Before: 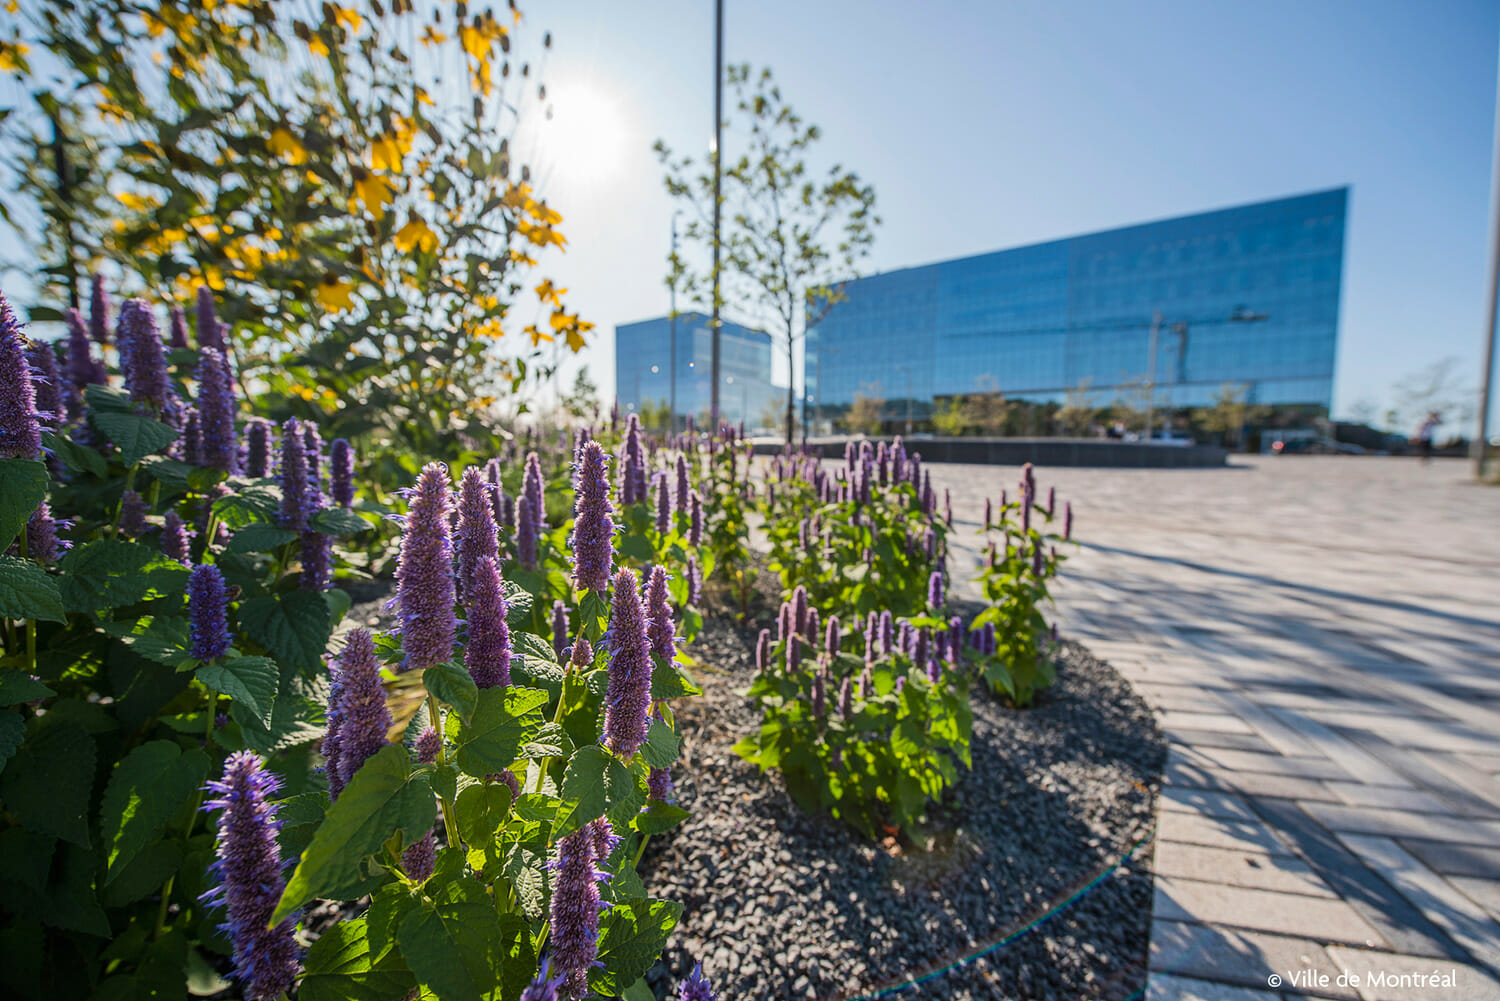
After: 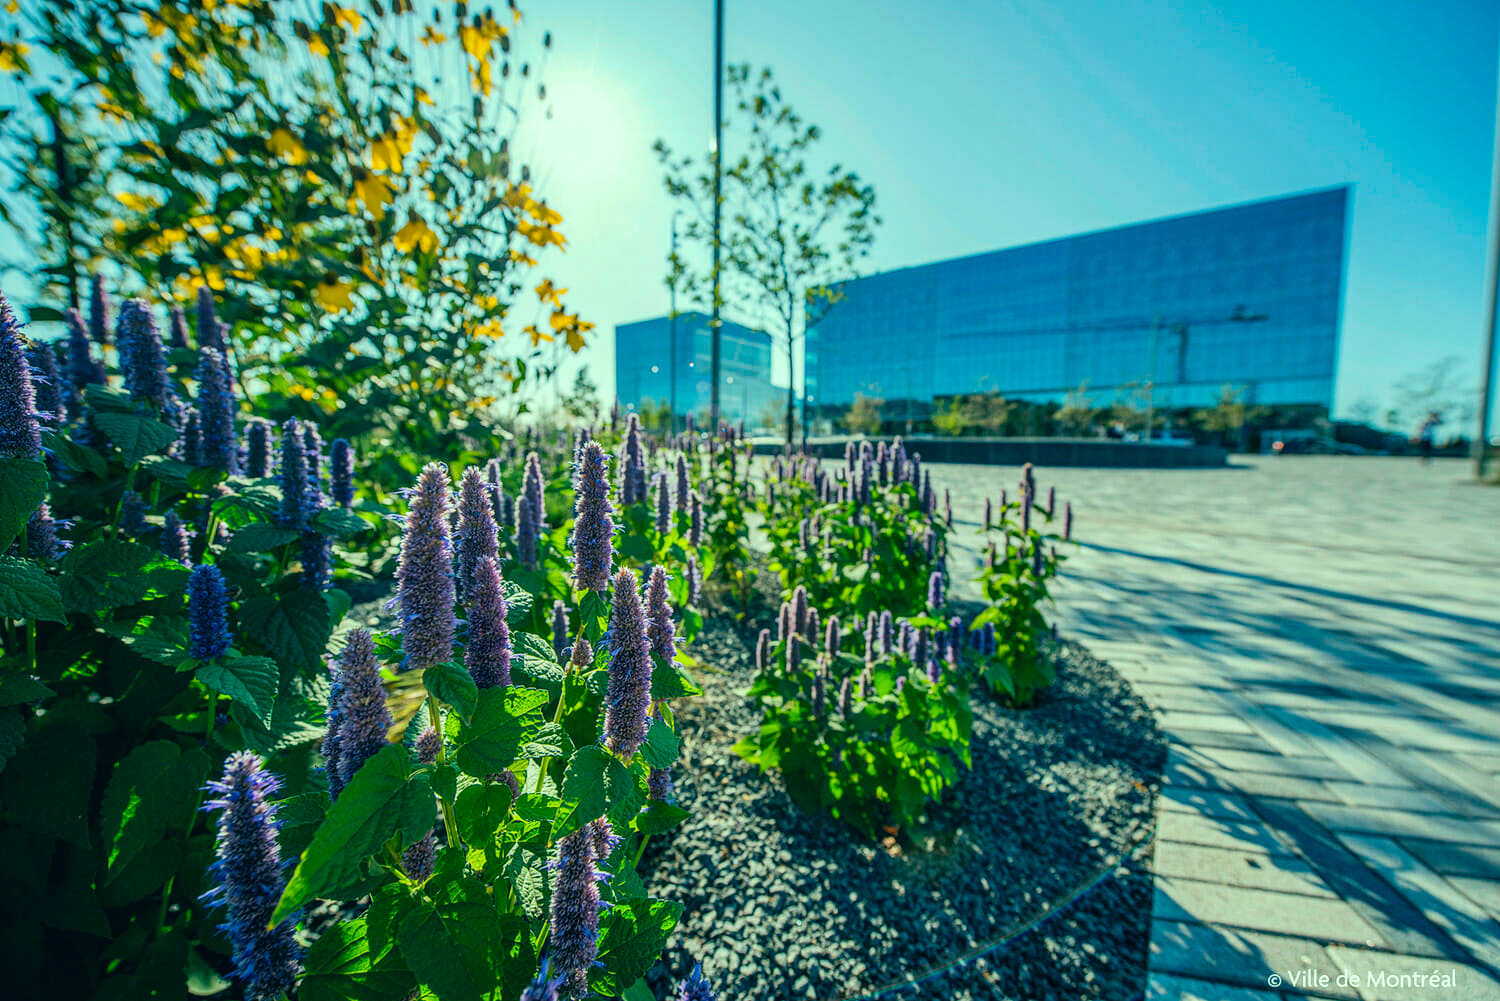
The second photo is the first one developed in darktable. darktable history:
color correction: highlights a* -19.81, highlights b* 9.8, shadows a* -20.12, shadows b* -10.61
local contrast: on, module defaults
